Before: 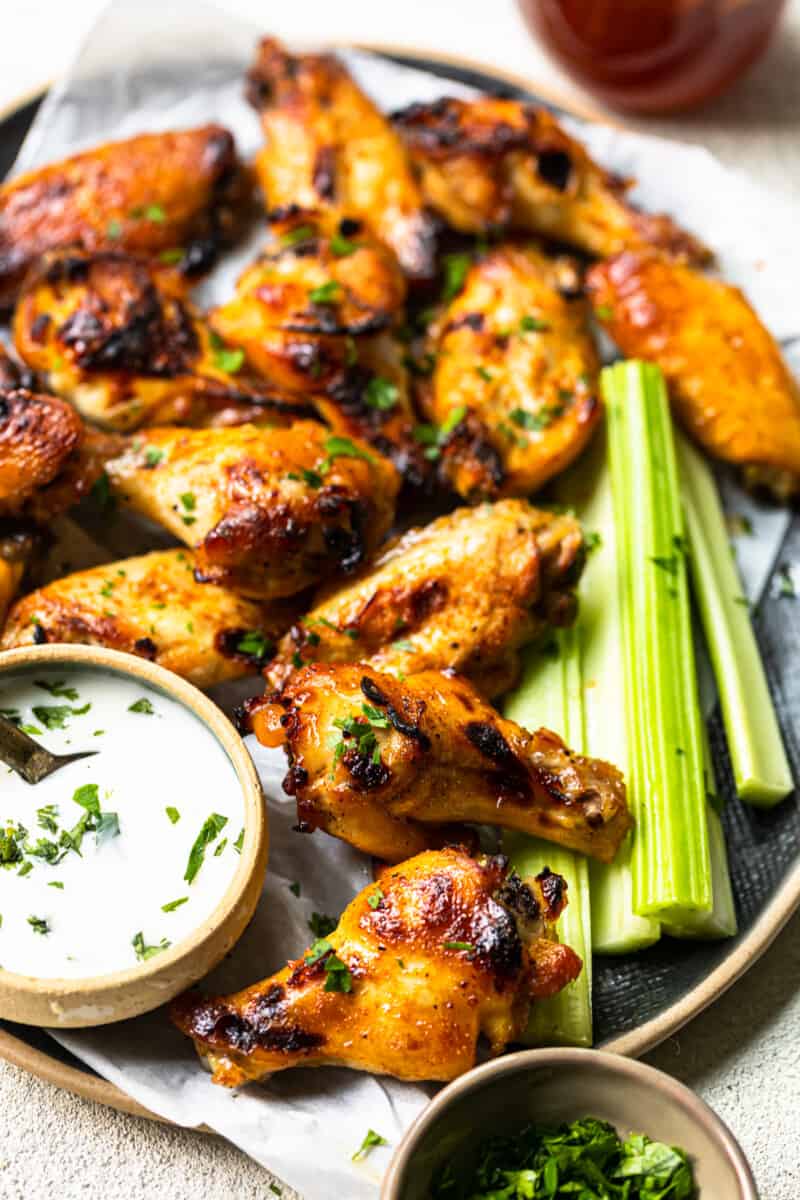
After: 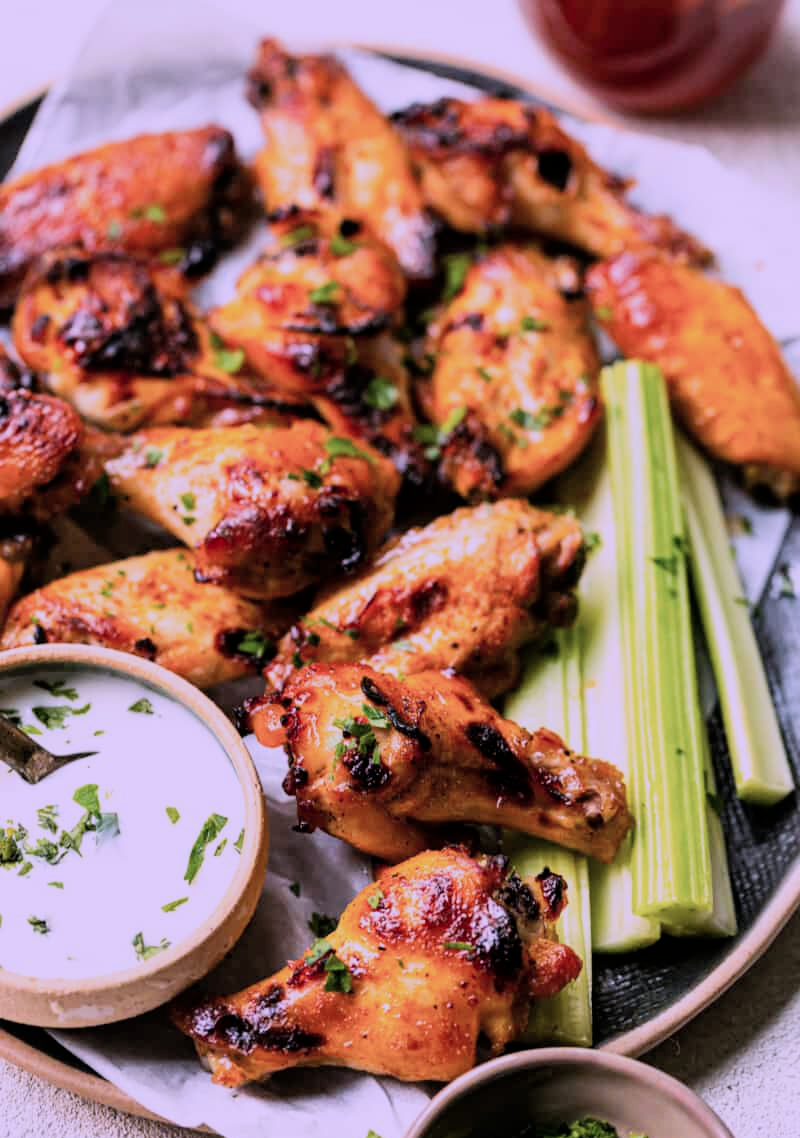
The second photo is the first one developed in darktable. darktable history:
crop and rotate: top 0%, bottom 5.097%
filmic rgb: black relative exposure -7.65 EV, white relative exposure 4.56 EV, hardness 3.61
color correction: highlights a* 15.03, highlights b* -25.07
